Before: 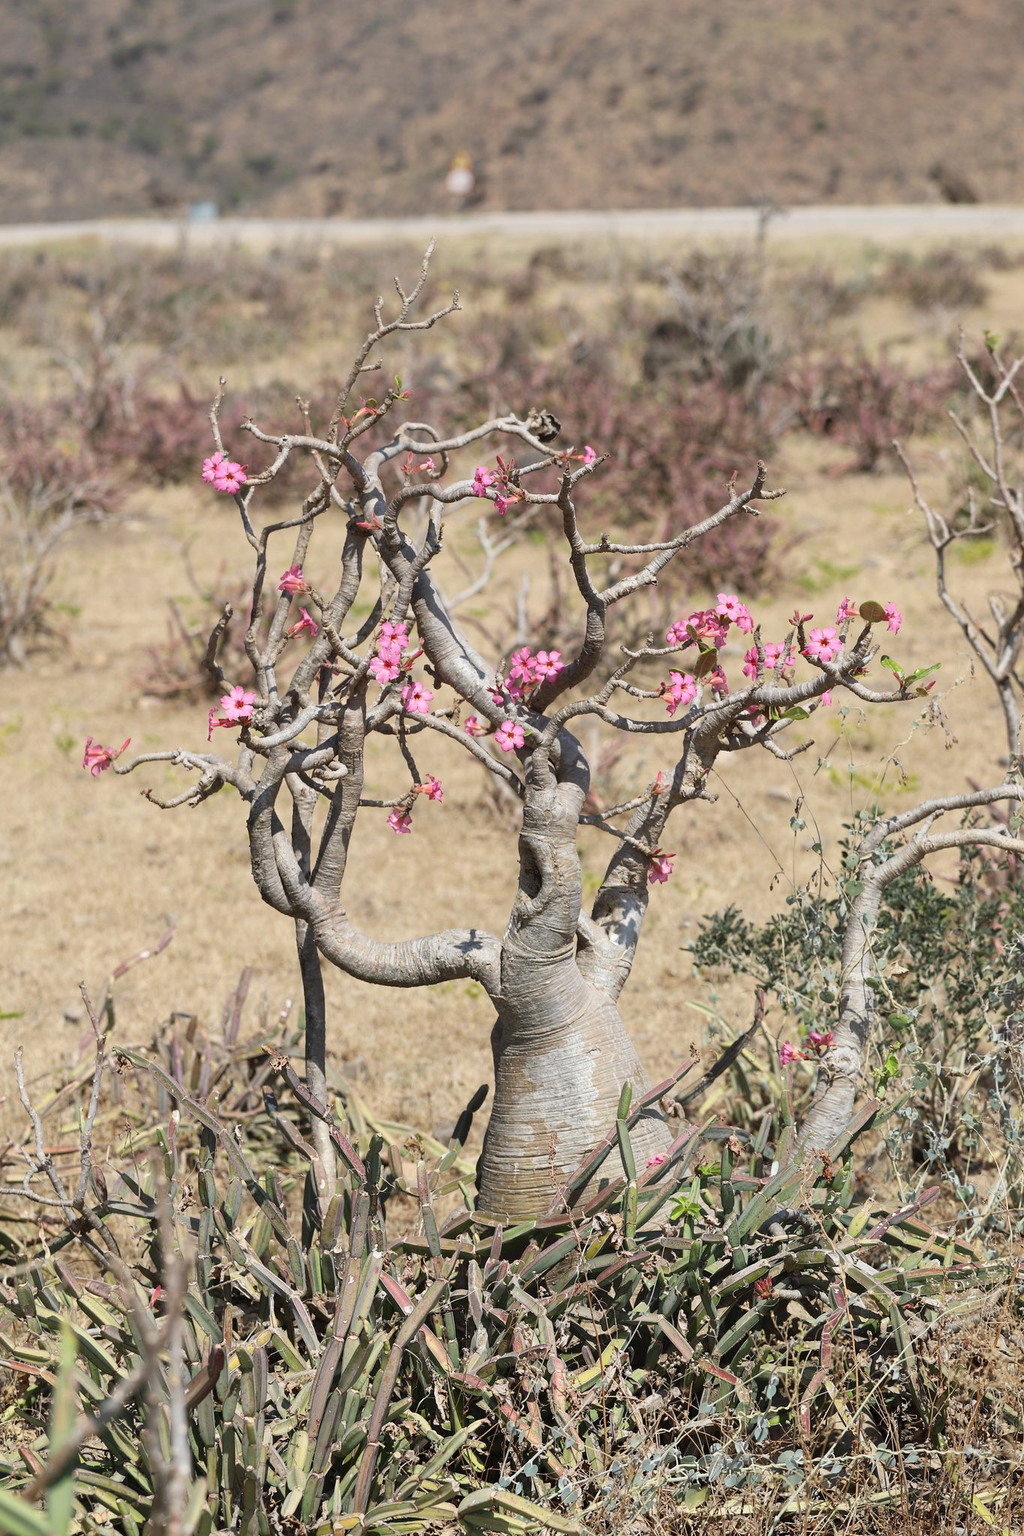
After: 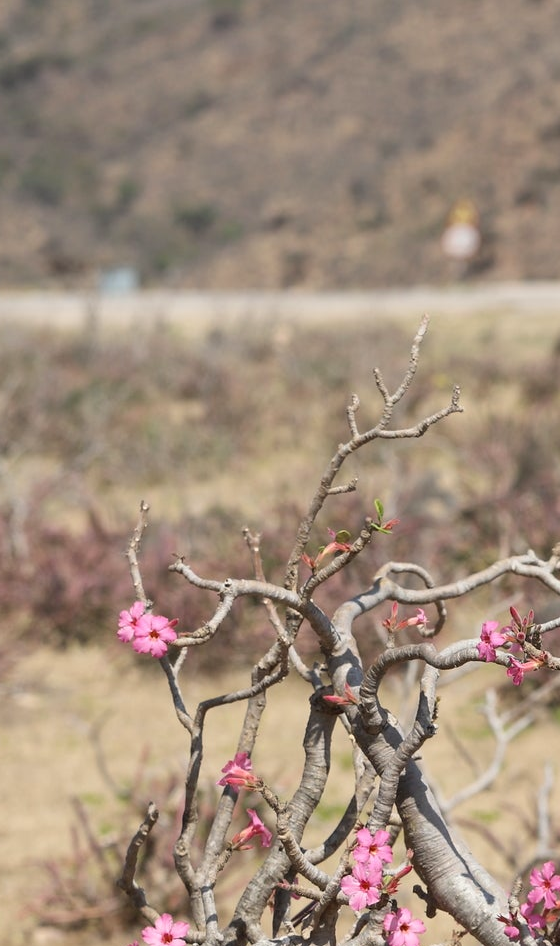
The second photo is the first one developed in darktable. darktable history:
crop and rotate: left 11.2%, top 0.086%, right 47.704%, bottom 53.688%
color calibration: x 0.342, y 0.356, temperature 5136.78 K
